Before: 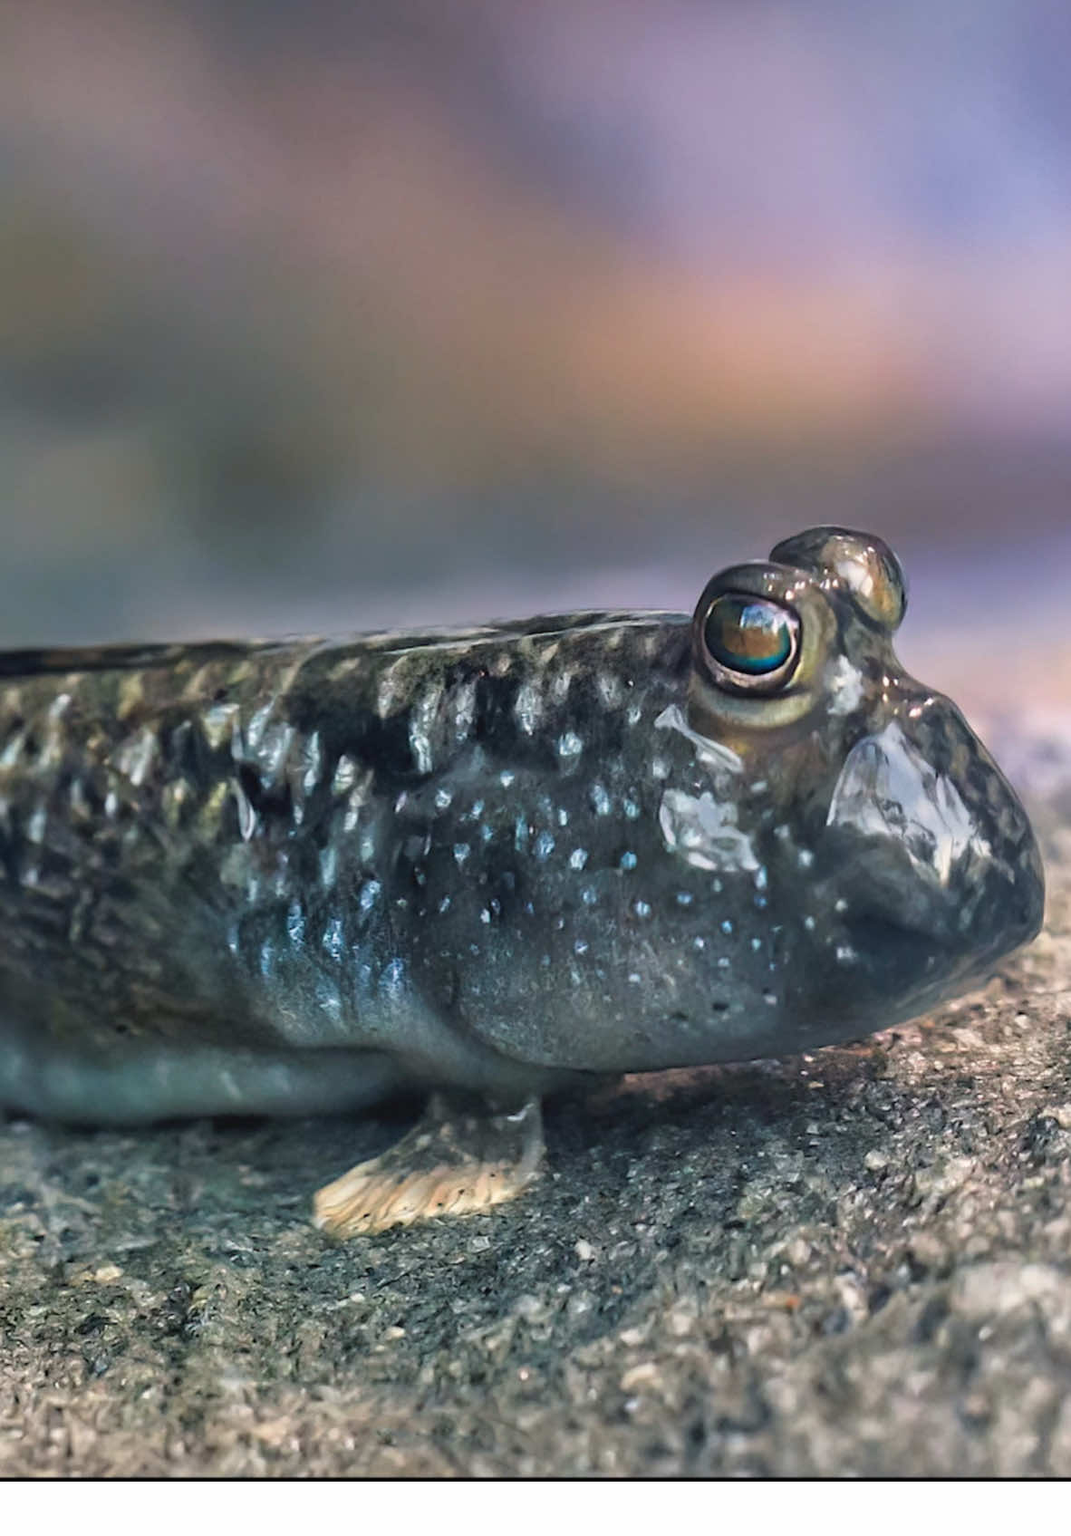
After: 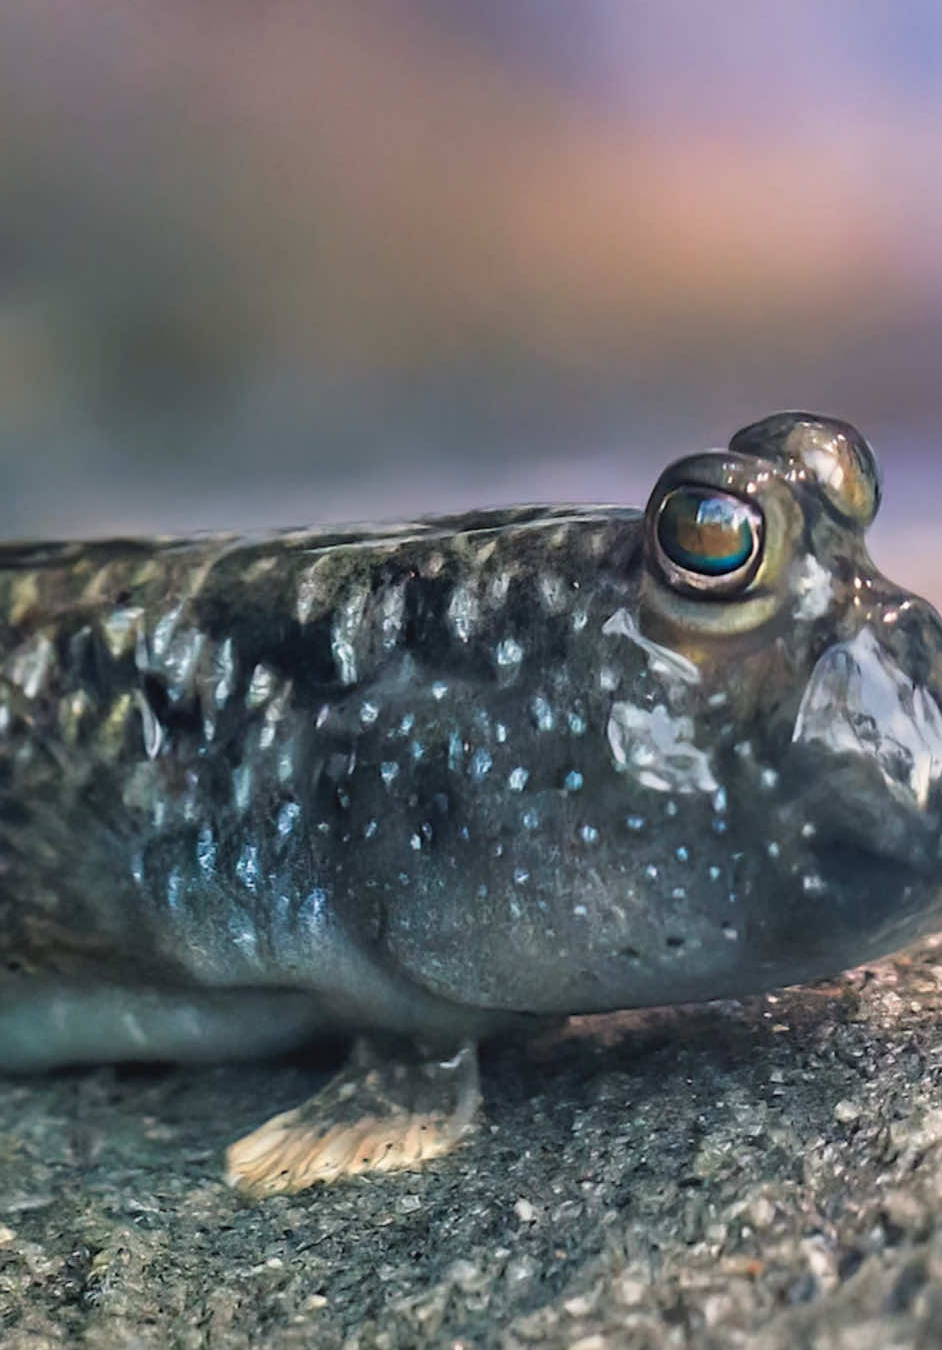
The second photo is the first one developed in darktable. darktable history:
crop and rotate: left 10.213%, top 10.006%, right 10.061%, bottom 10.297%
